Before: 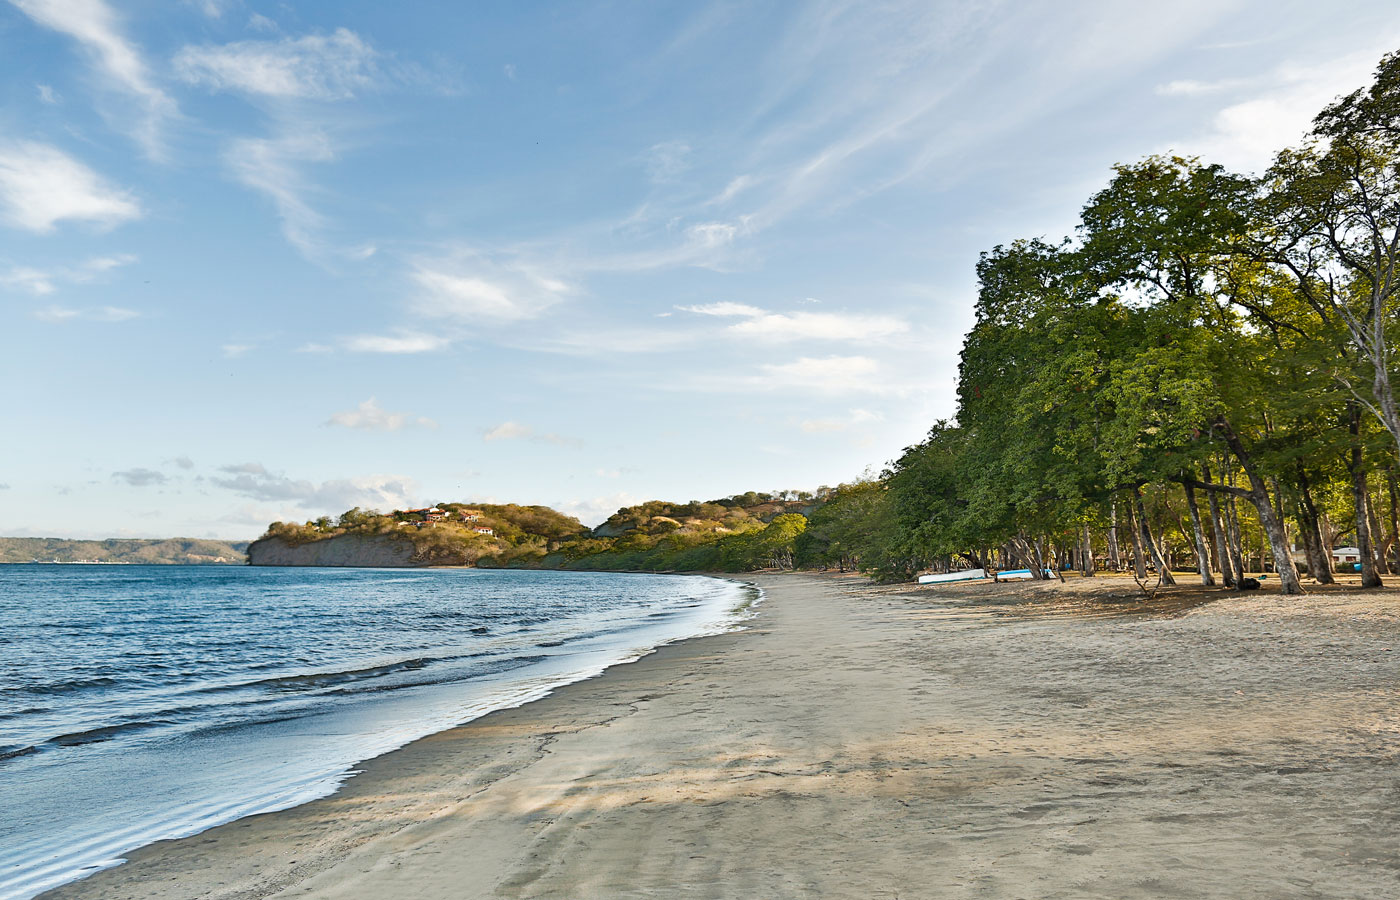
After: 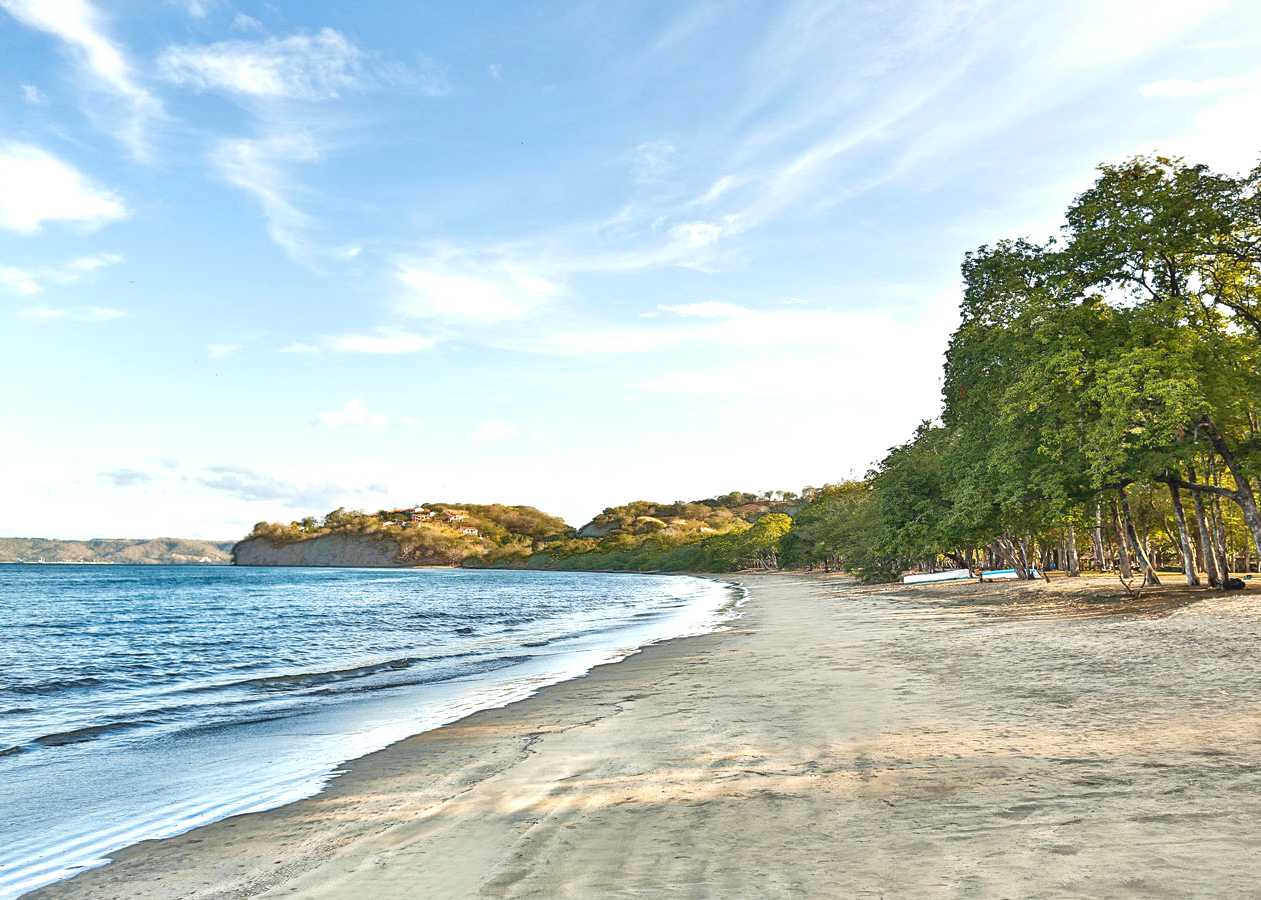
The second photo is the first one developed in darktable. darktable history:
crop and rotate: left 1.088%, right 8.807%
local contrast: detail 110%
exposure: exposure 0.559 EV, compensate highlight preservation false
